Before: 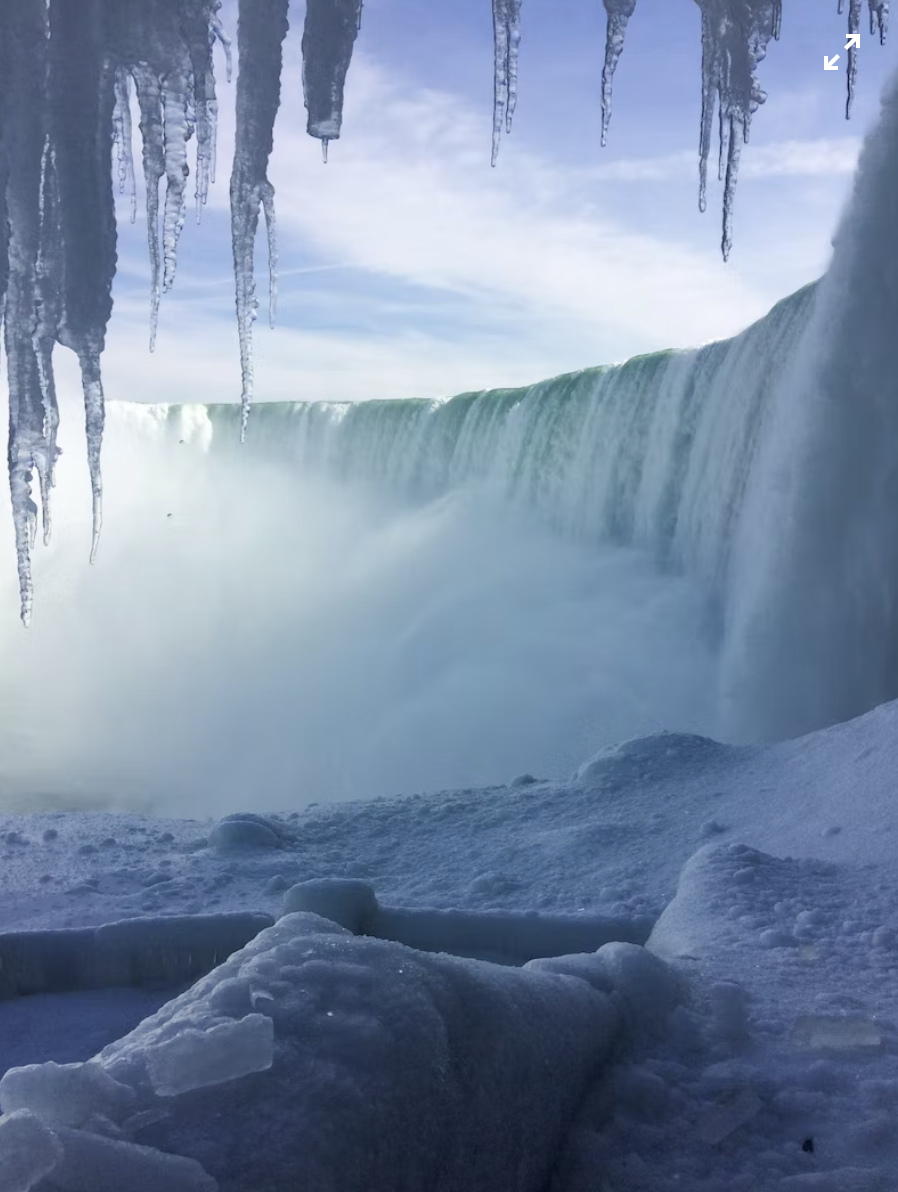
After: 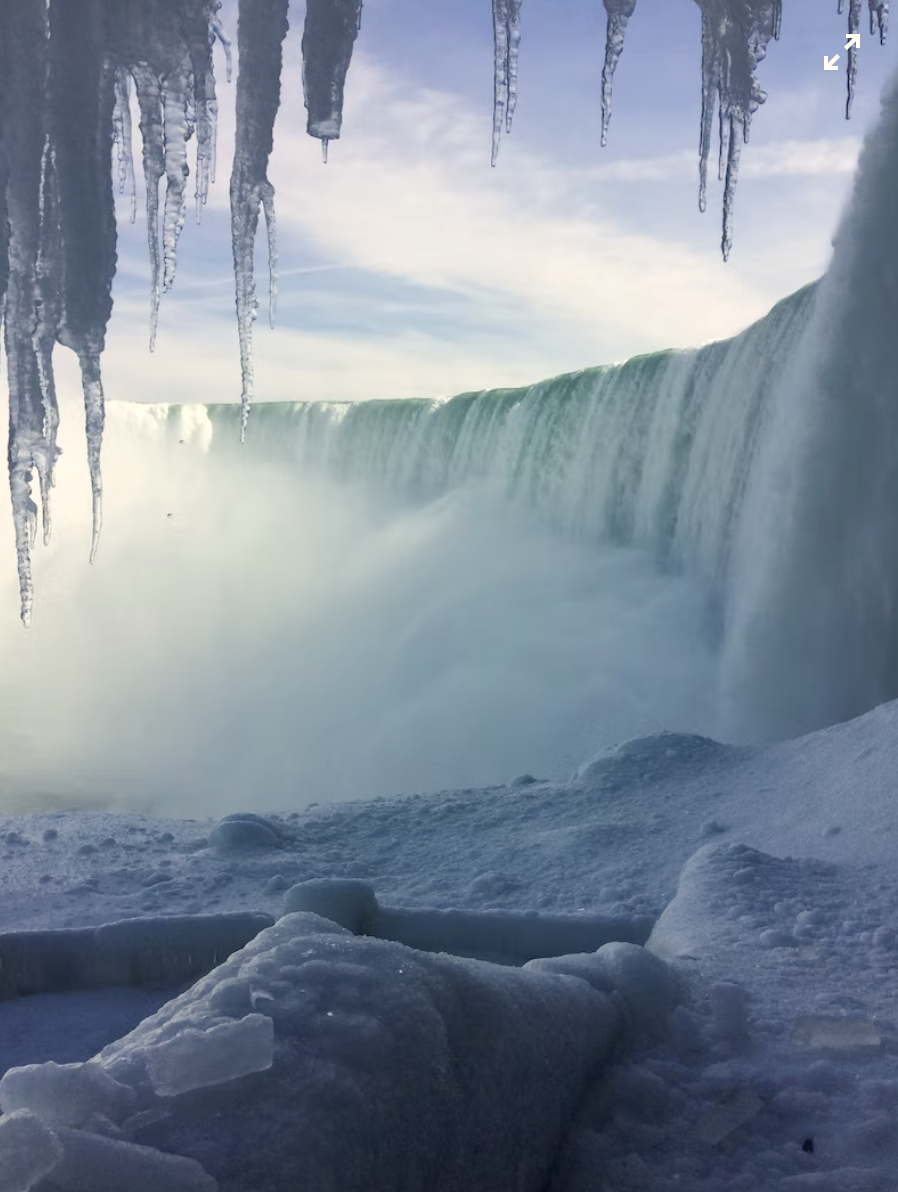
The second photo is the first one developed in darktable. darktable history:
white balance: red 1.045, blue 0.932
tone equalizer: on, module defaults
